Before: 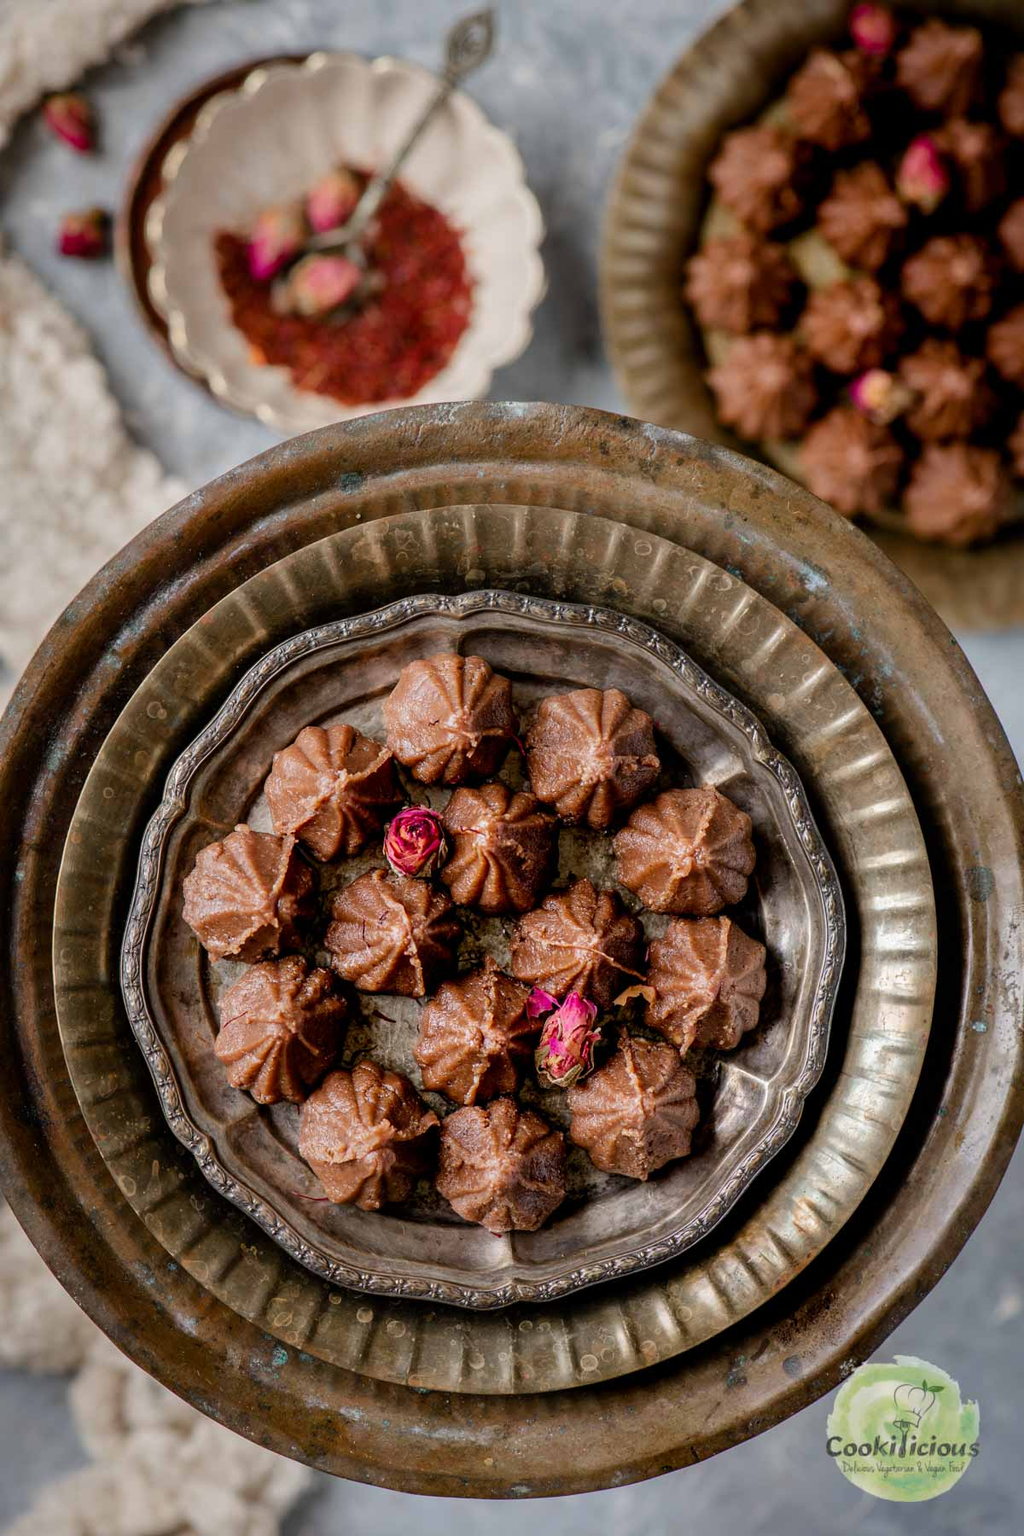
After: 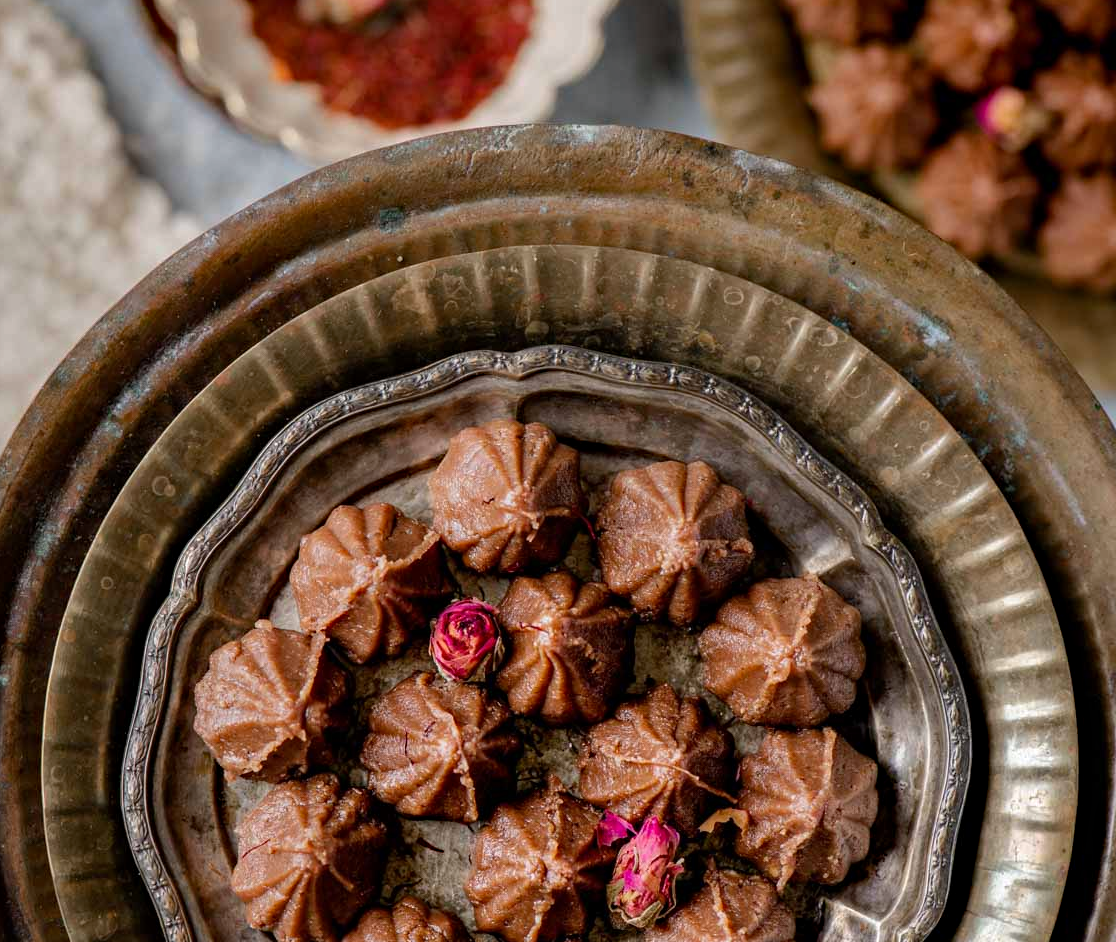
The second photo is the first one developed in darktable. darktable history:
crop: left 1.744%, top 19.225%, right 5.069%, bottom 28.357%
haze removal: compatibility mode true, adaptive false
